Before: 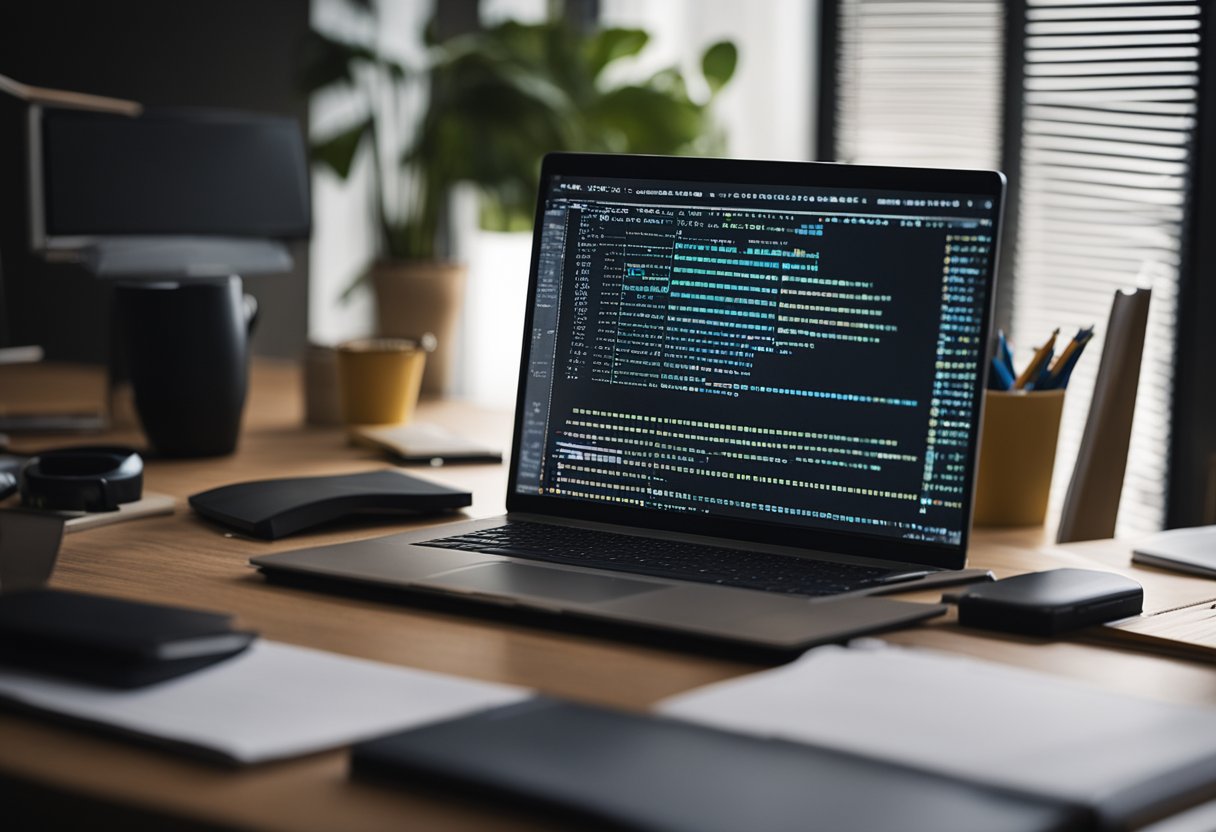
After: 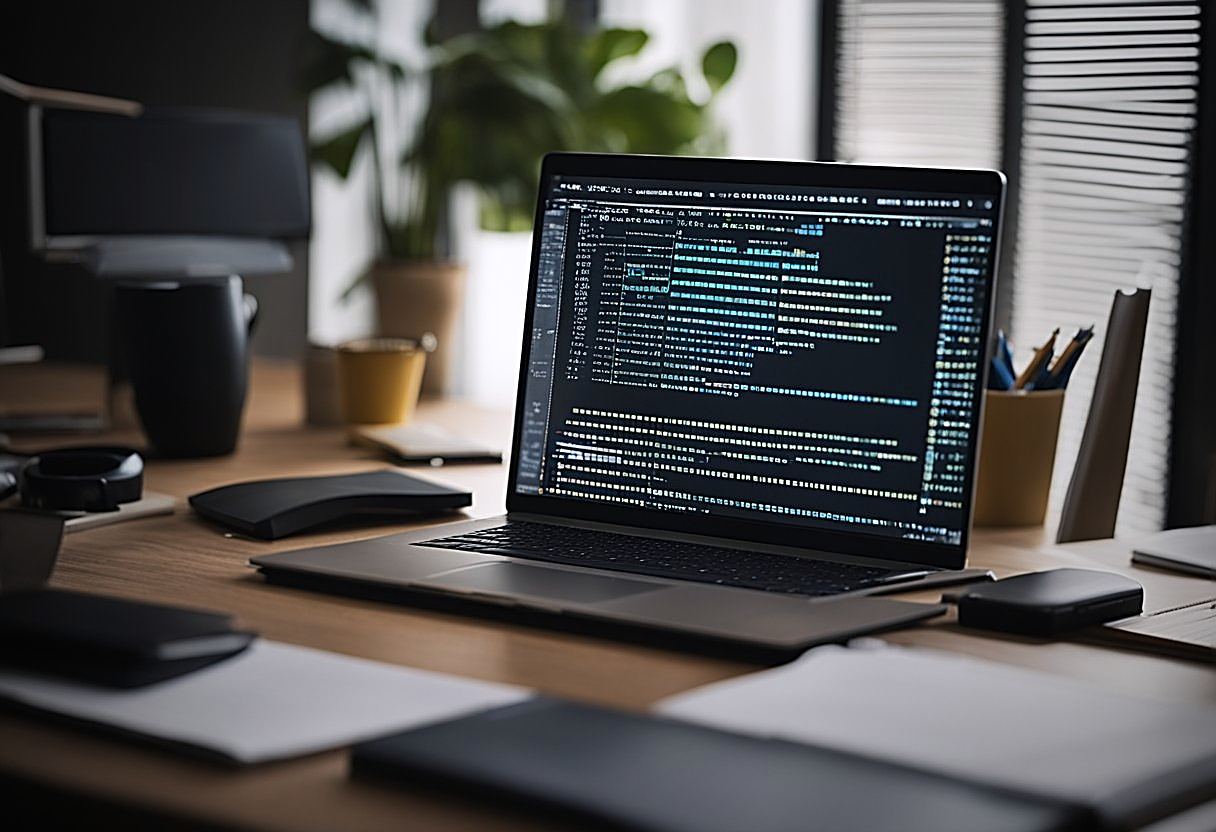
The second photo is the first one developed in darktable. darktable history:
white balance: red 1.004, blue 1.024
exposure: exposure -0.04 EV, compensate highlight preservation false
sharpen: amount 1
vignetting: fall-off start 72.14%, fall-off radius 108.07%, brightness -0.713, saturation -0.488, center (-0.054, -0.359), width/height ratio 0.729
